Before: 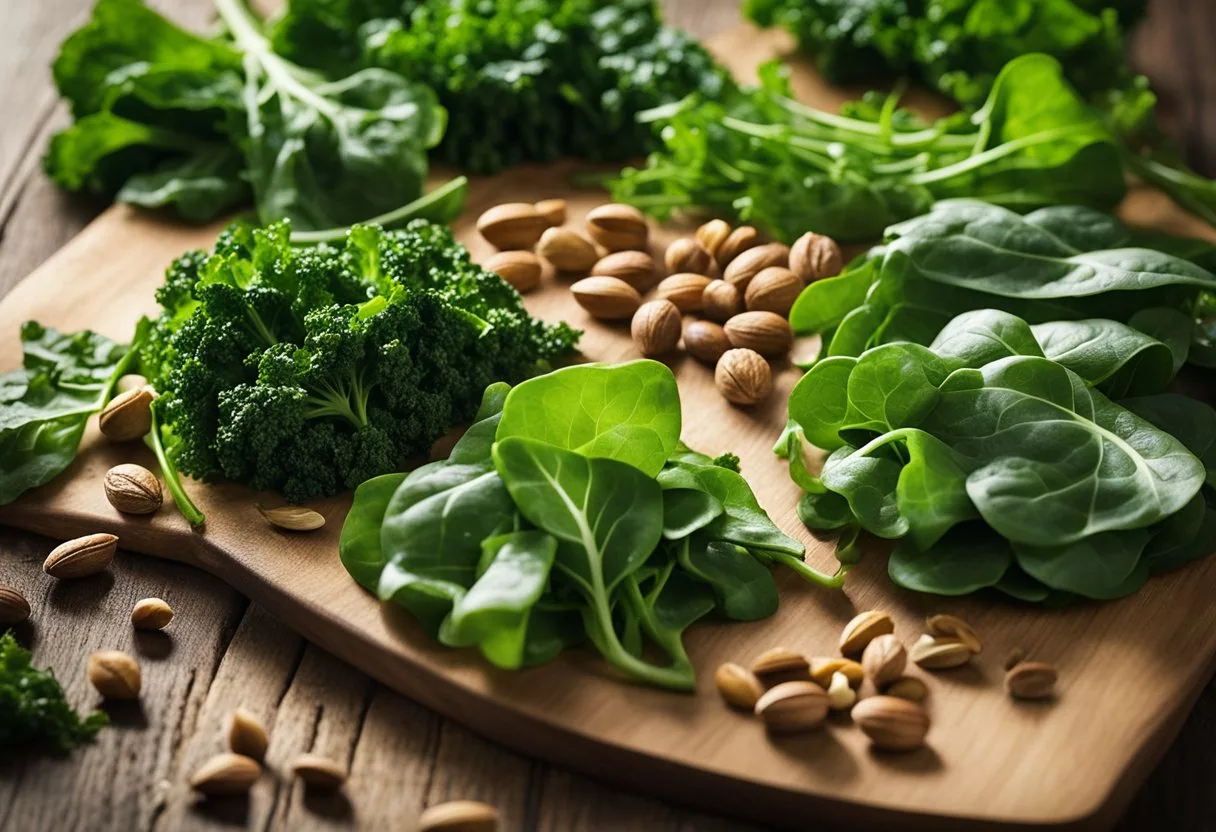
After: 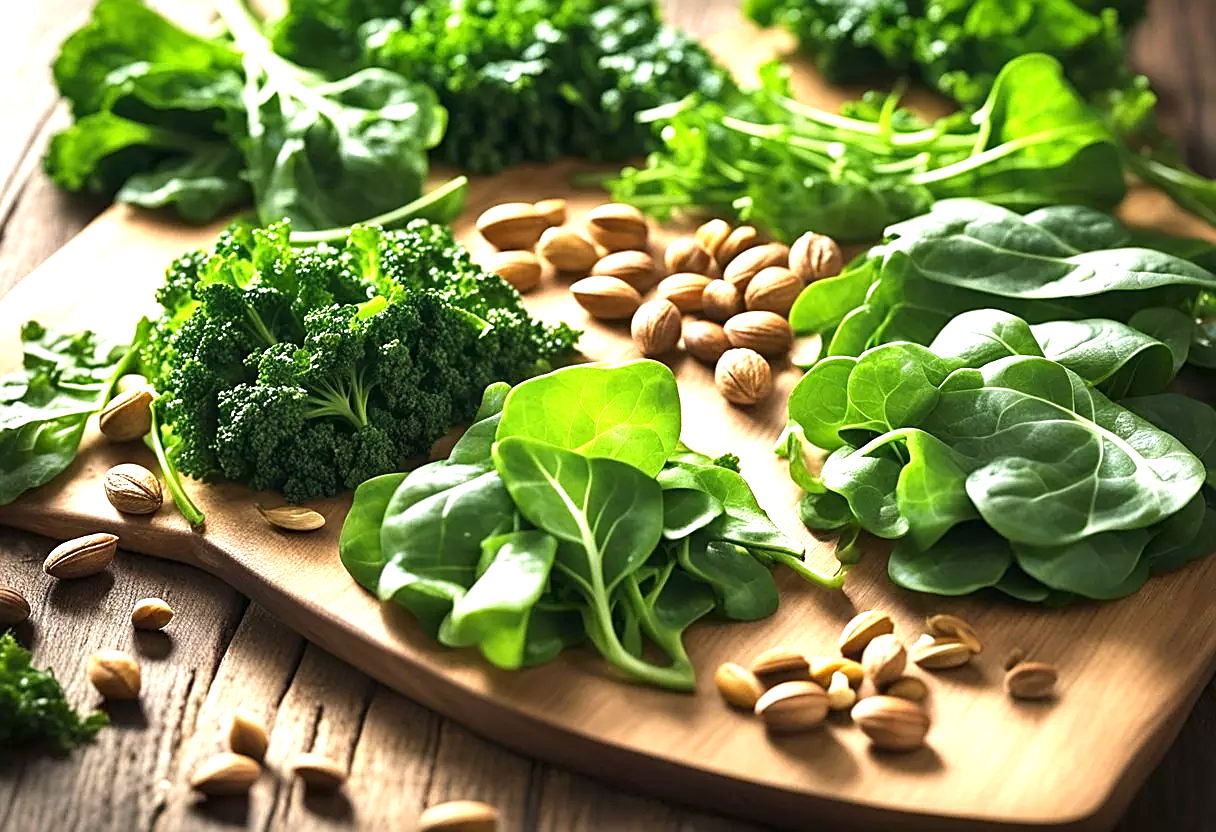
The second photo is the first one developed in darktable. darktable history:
sharpen: on, module defaults
exposure: exposure 1.162 EV, compensate highlight preservation false
